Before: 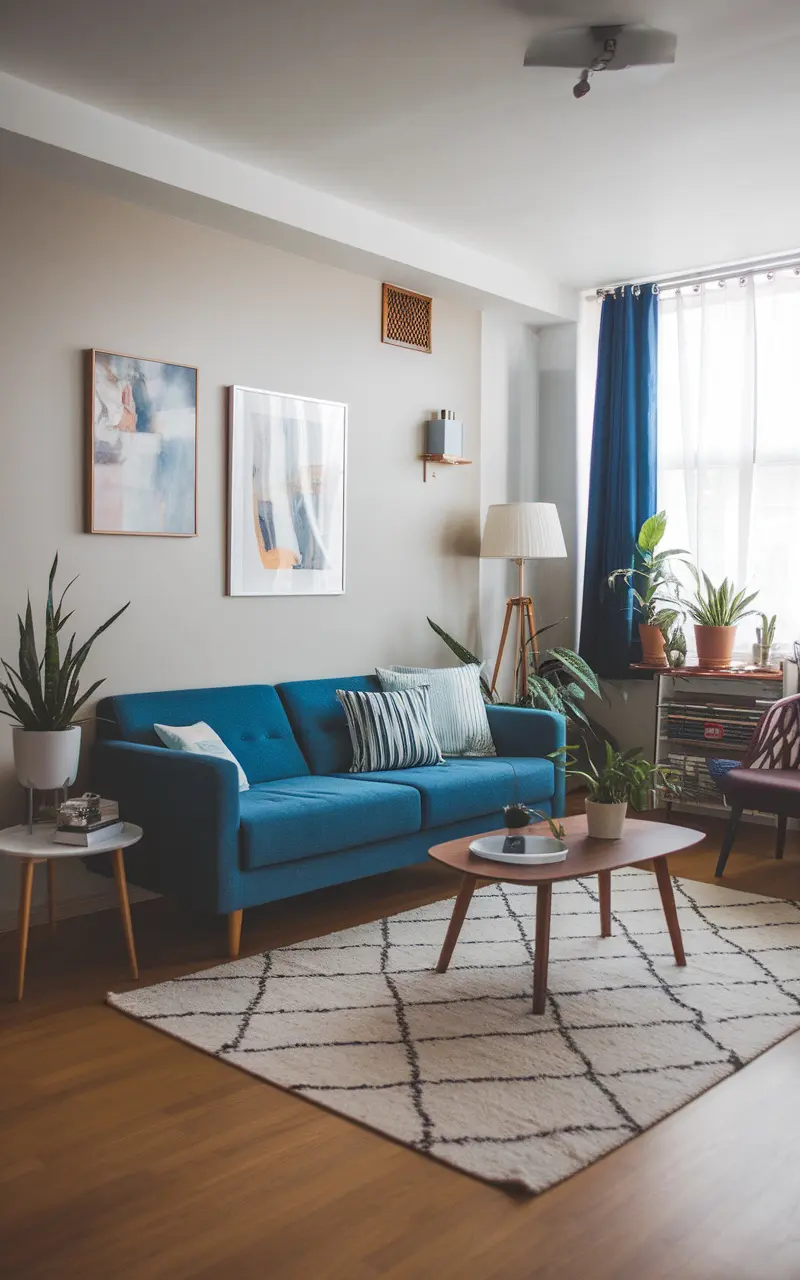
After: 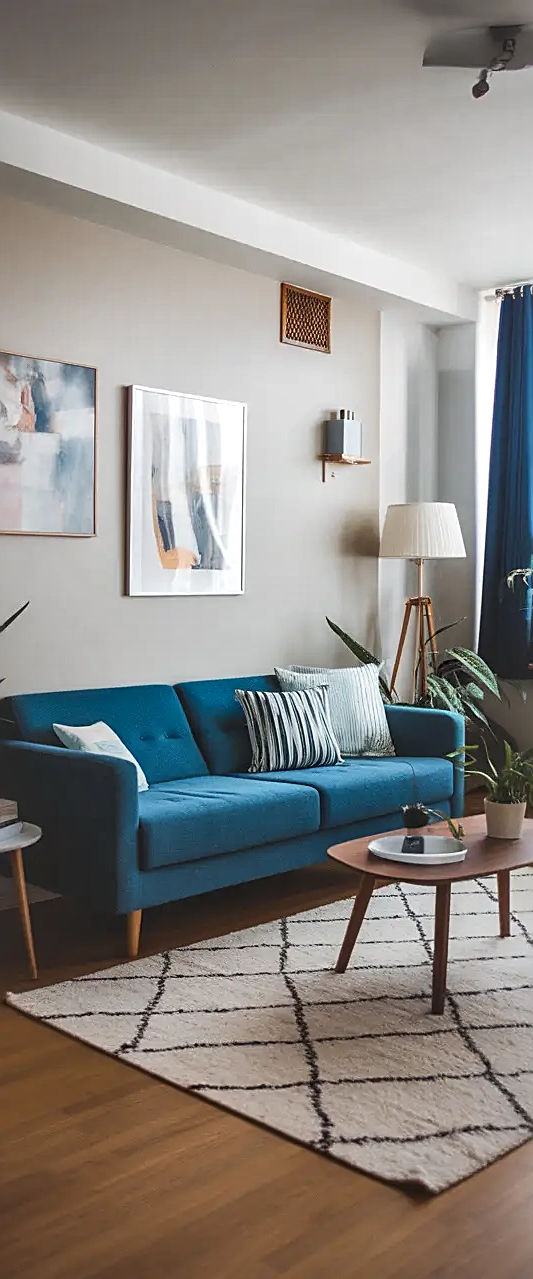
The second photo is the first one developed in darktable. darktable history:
crop and rotate: left 12.648%, right 20.685%
sharpen: on, module defaults
local contrast: mode bilateral grid, contrast 25, coarseness 60, detail 151%, midtone range 0.2
